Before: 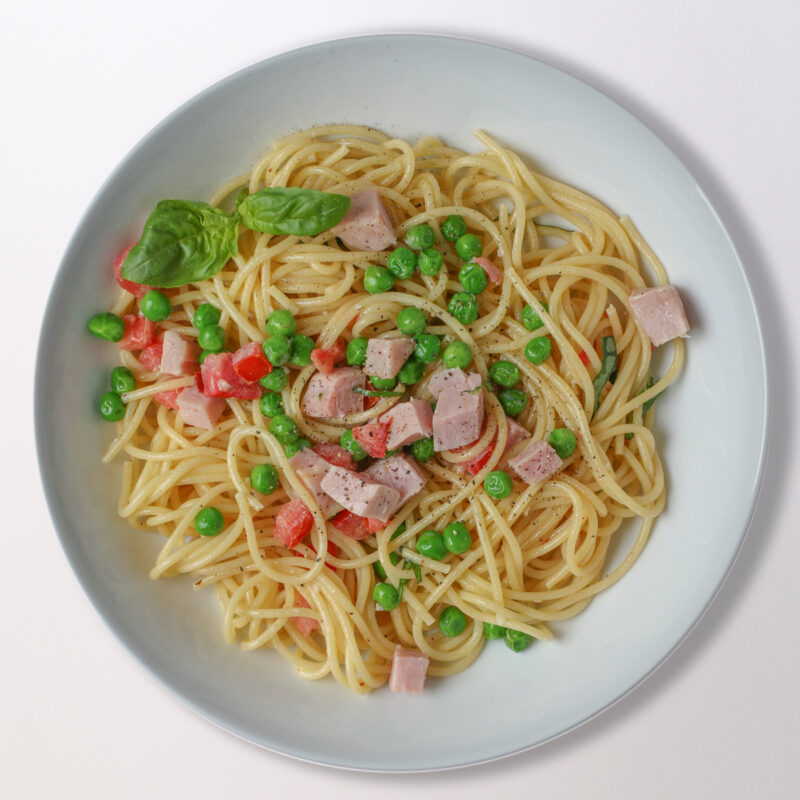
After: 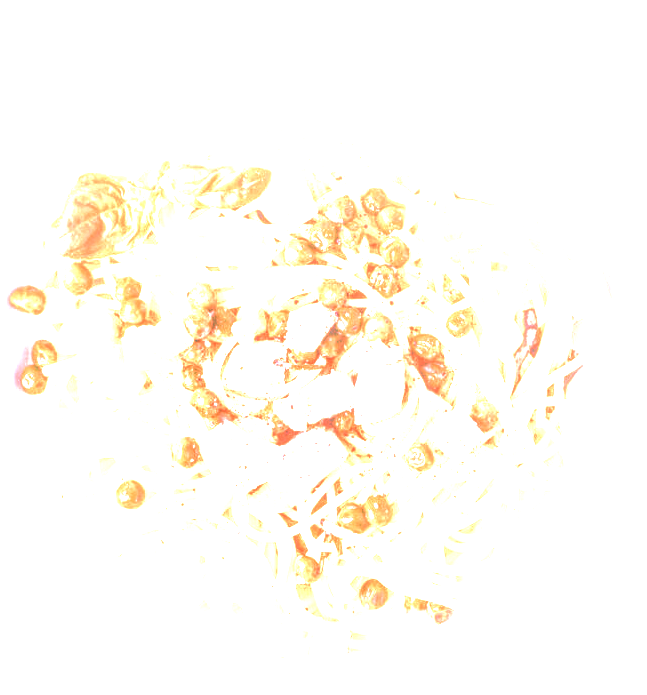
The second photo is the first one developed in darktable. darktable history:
local contrast: on, module defaults
contrast brightness saturation: brightness -0.52
white balance: red 4.26, blue 1.802
crop: left 9.929%, top 3.475%, right 9.188%, bottom 9.529%
